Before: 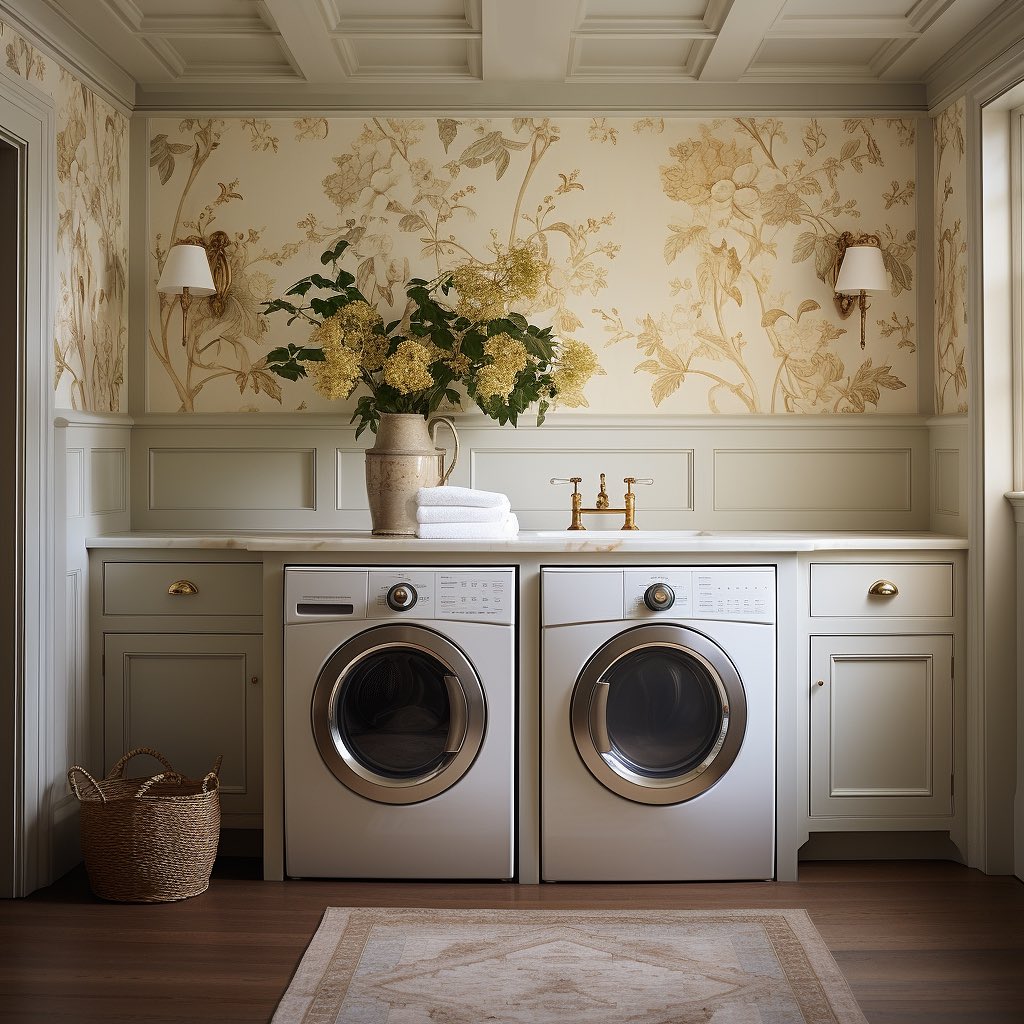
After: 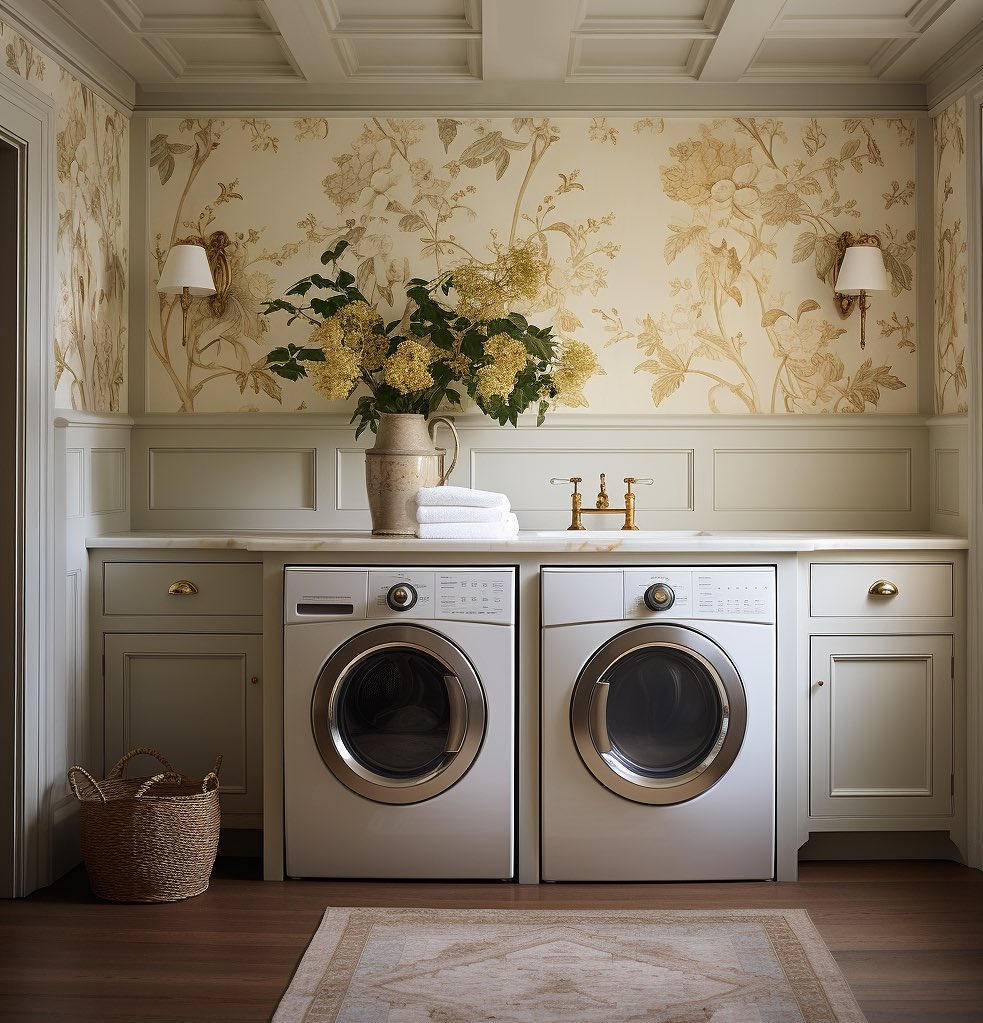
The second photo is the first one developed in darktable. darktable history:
crop: right 3.969%, bottom 0.027%
